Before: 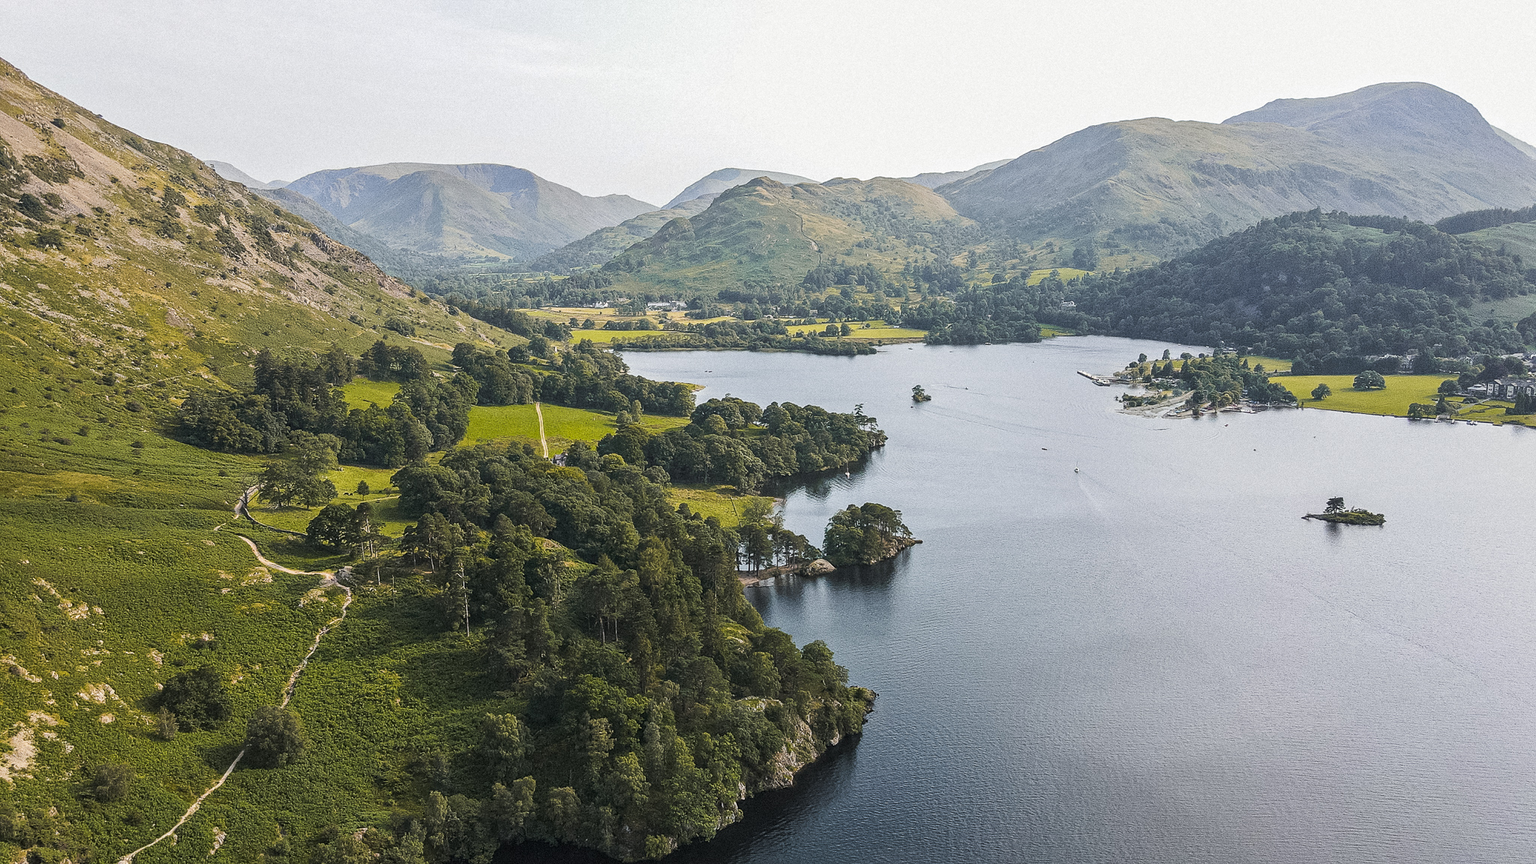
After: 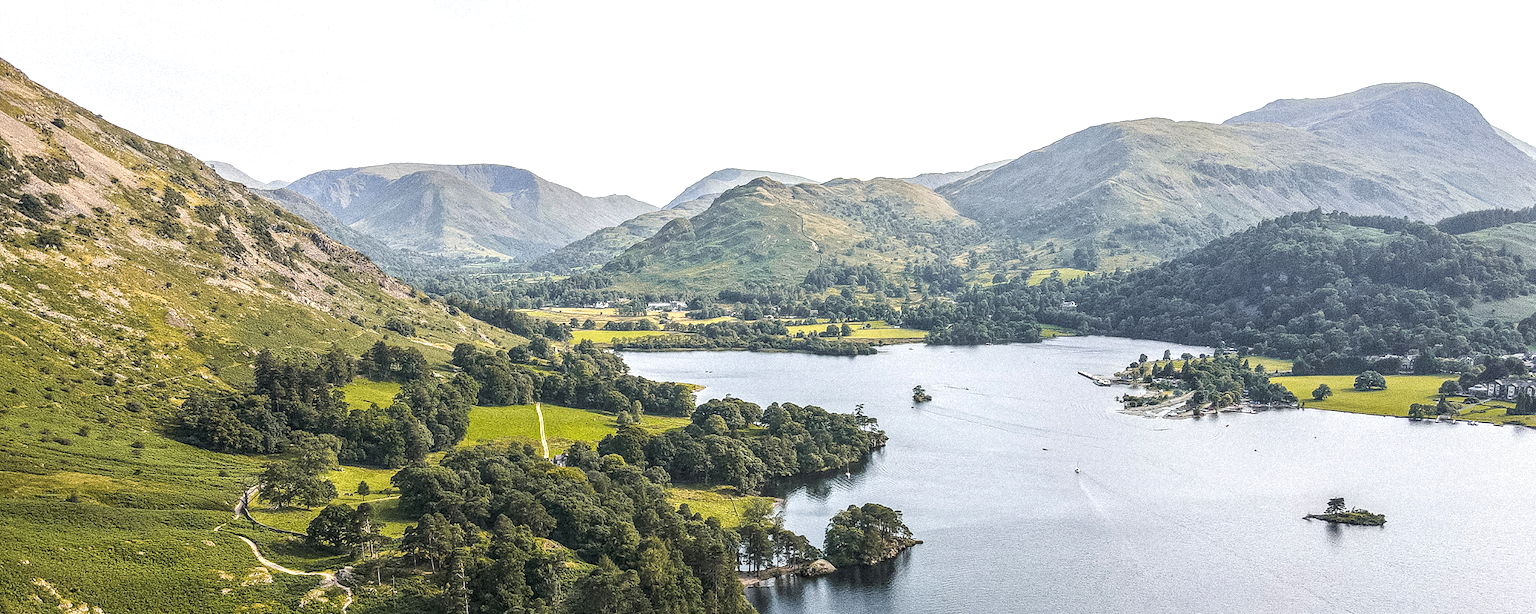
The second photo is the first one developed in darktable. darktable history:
crop: right 0%, bottom 28.902%
exposure: exposure 1.091 EV, compensate exposure bias true, compensate highlight preservation false
local contrast: highlights 63%, detail 143%, midtone range 0.429
